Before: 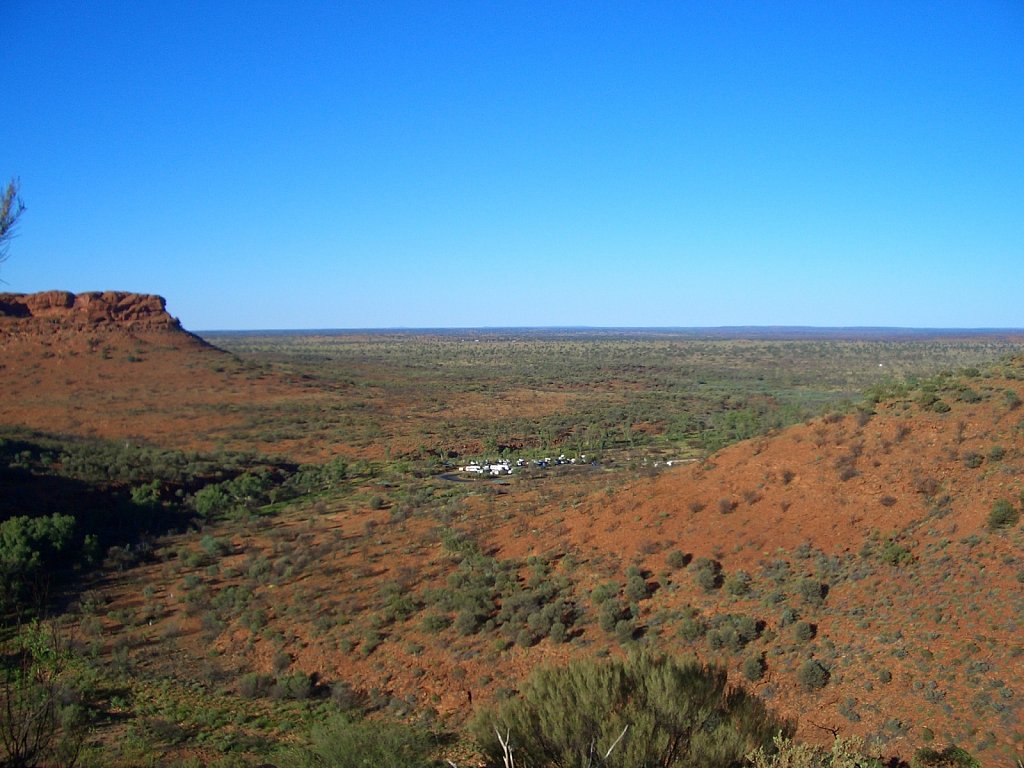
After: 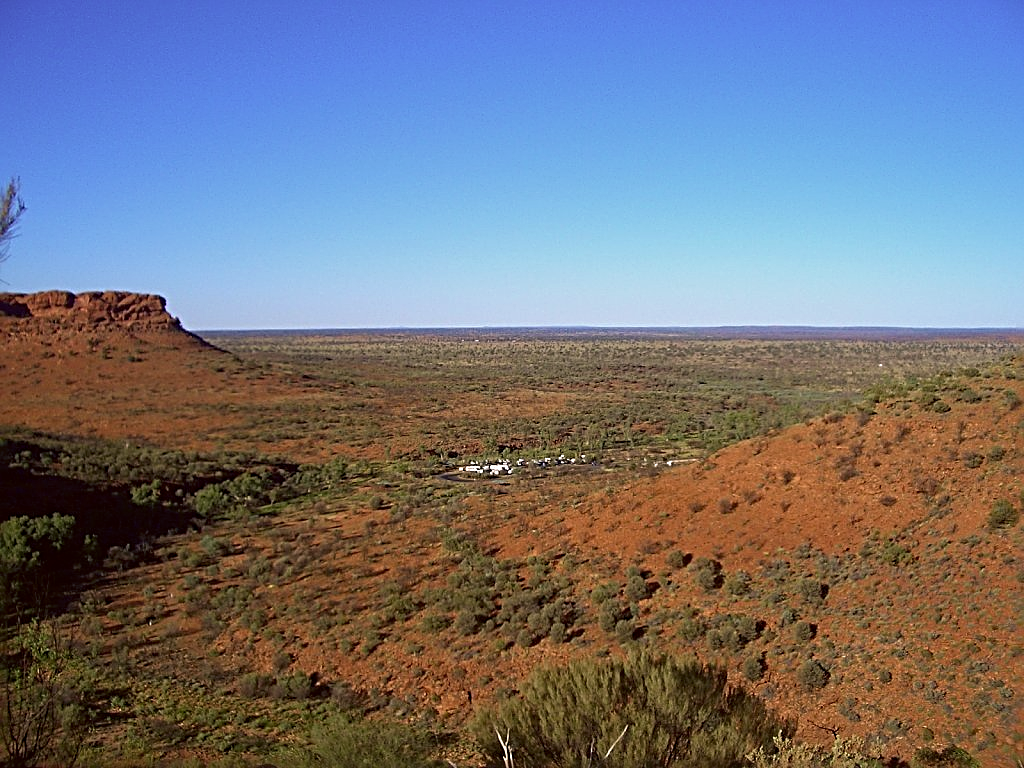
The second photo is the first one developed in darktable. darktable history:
haze removal: adaptive false
color correction: highlights a* 6.34, highlights b* 7.92, shadows a* 5.91, shadows b* 6.88, saturation 0.925
sharpen: radius 2.845, amount 0.71
